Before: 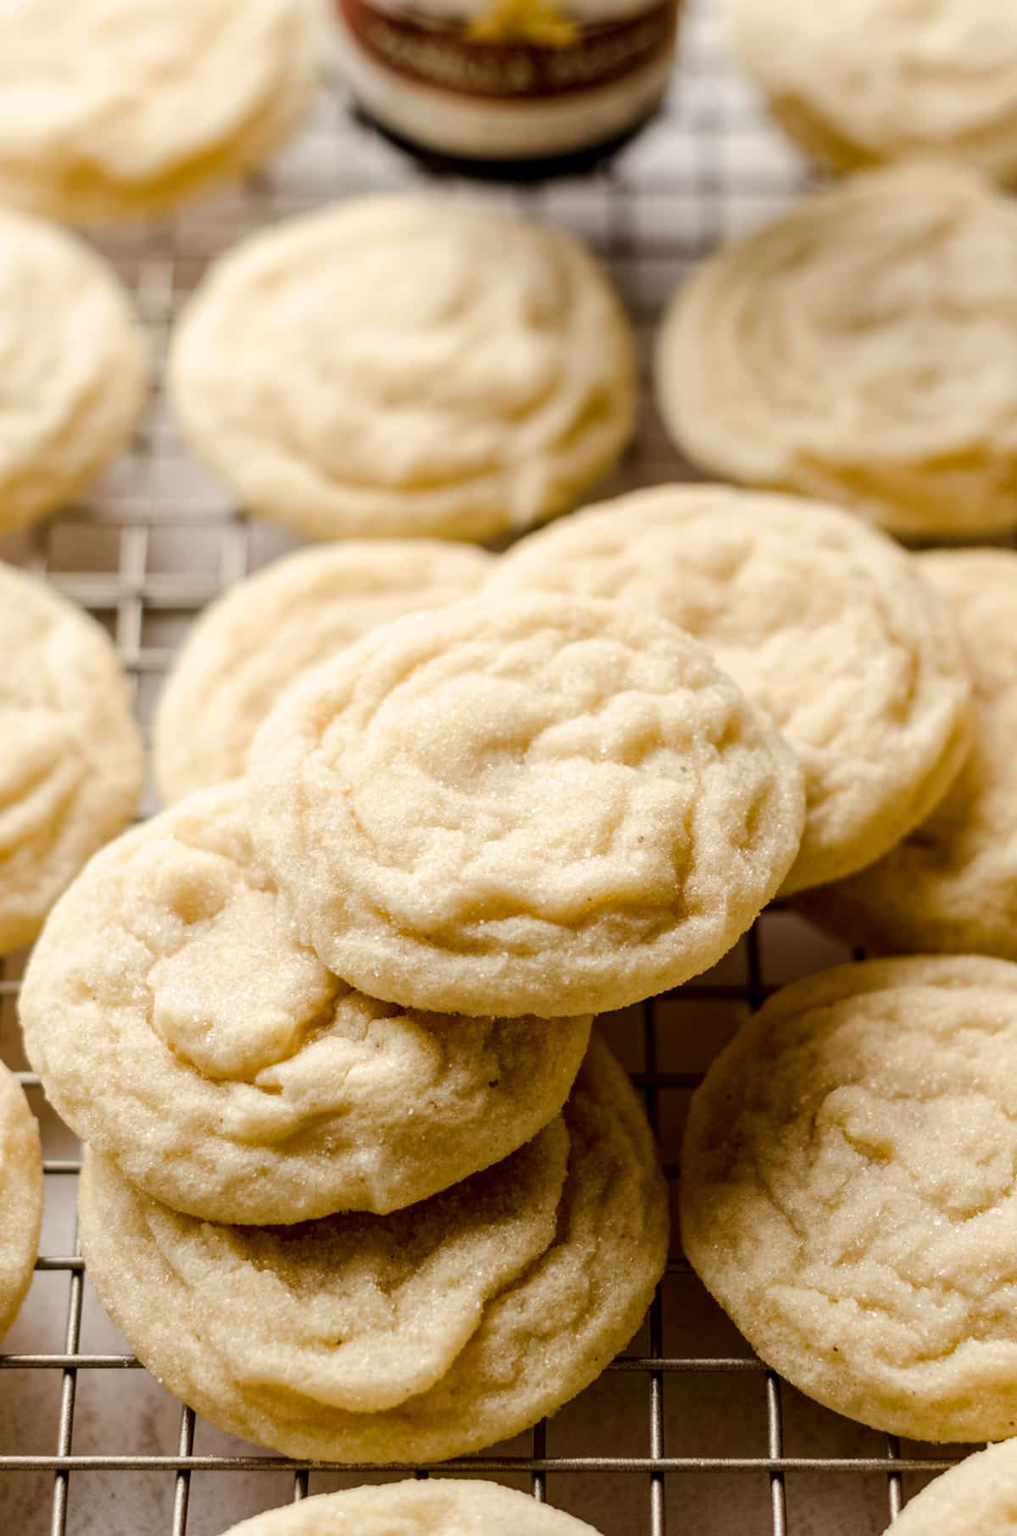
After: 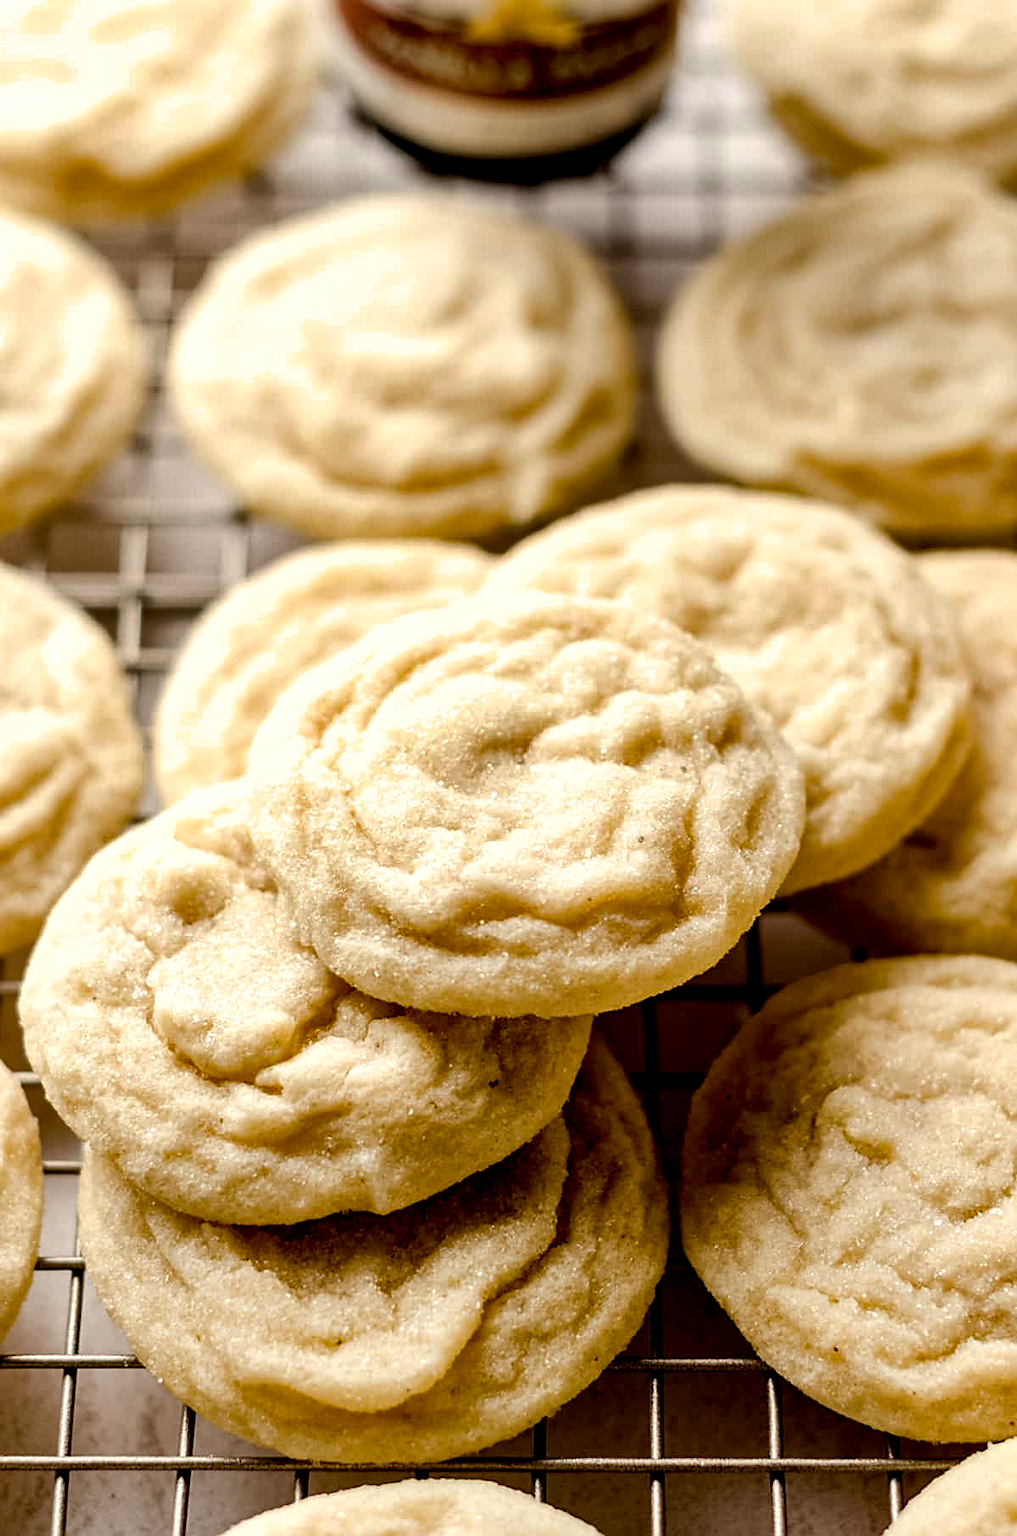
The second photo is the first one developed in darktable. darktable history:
exposure: black level correction 0.009, exposure -0.16 EV, compensate exposure bias true, compensate highlight preservation false
sharpen: on, module defaults
shadows and highlights: low approximation 0.01, soften with gaussian
tone equalizer: -8 EV -0.427 EV, -7 EV -0.357 EV, -6 EV -0.319 EV, -5 EV -0.193 EV, -3 EV 0.192 EV, -2 EV 0.338 EV, -1 EV 0.392 EV, +0 EV 0.412 EV
